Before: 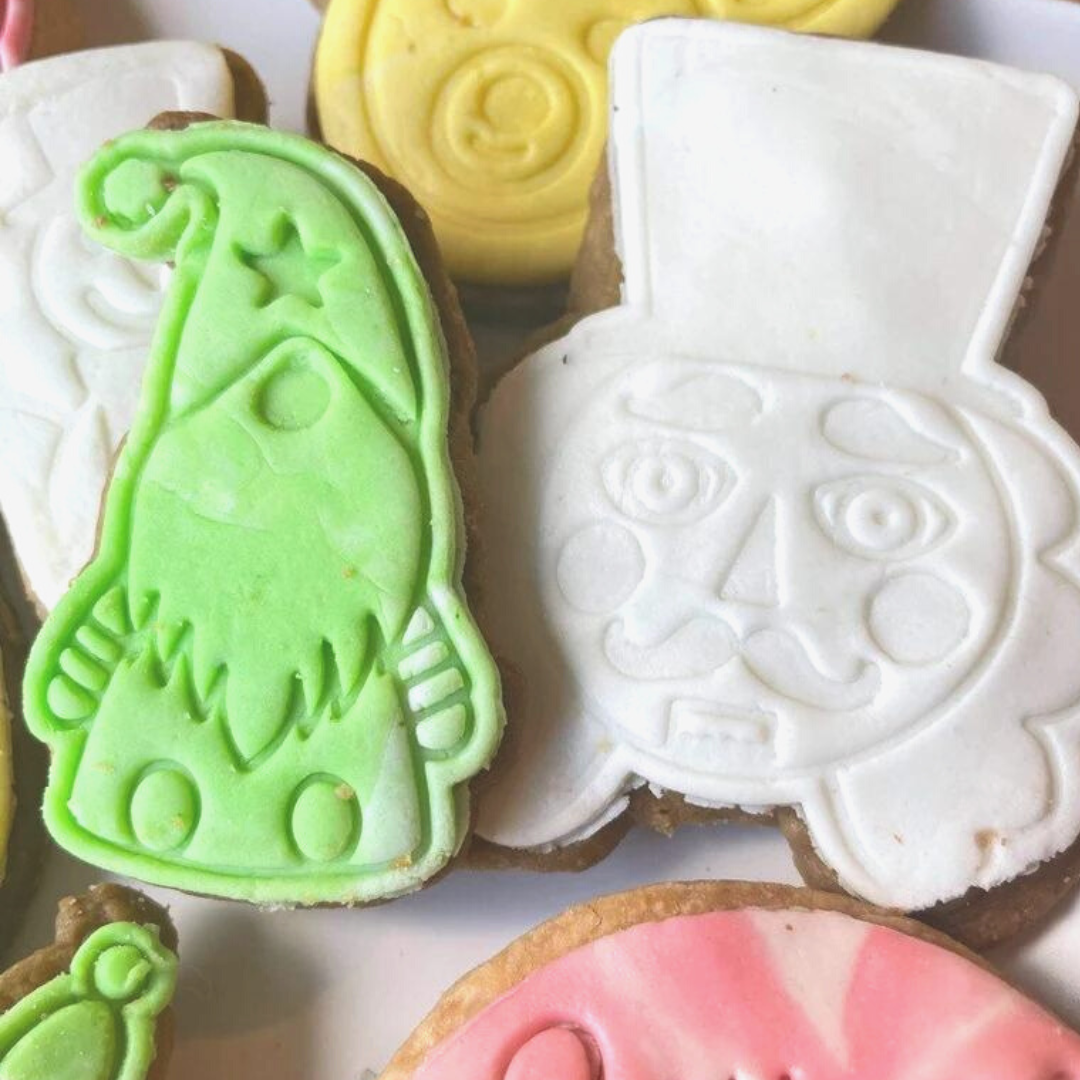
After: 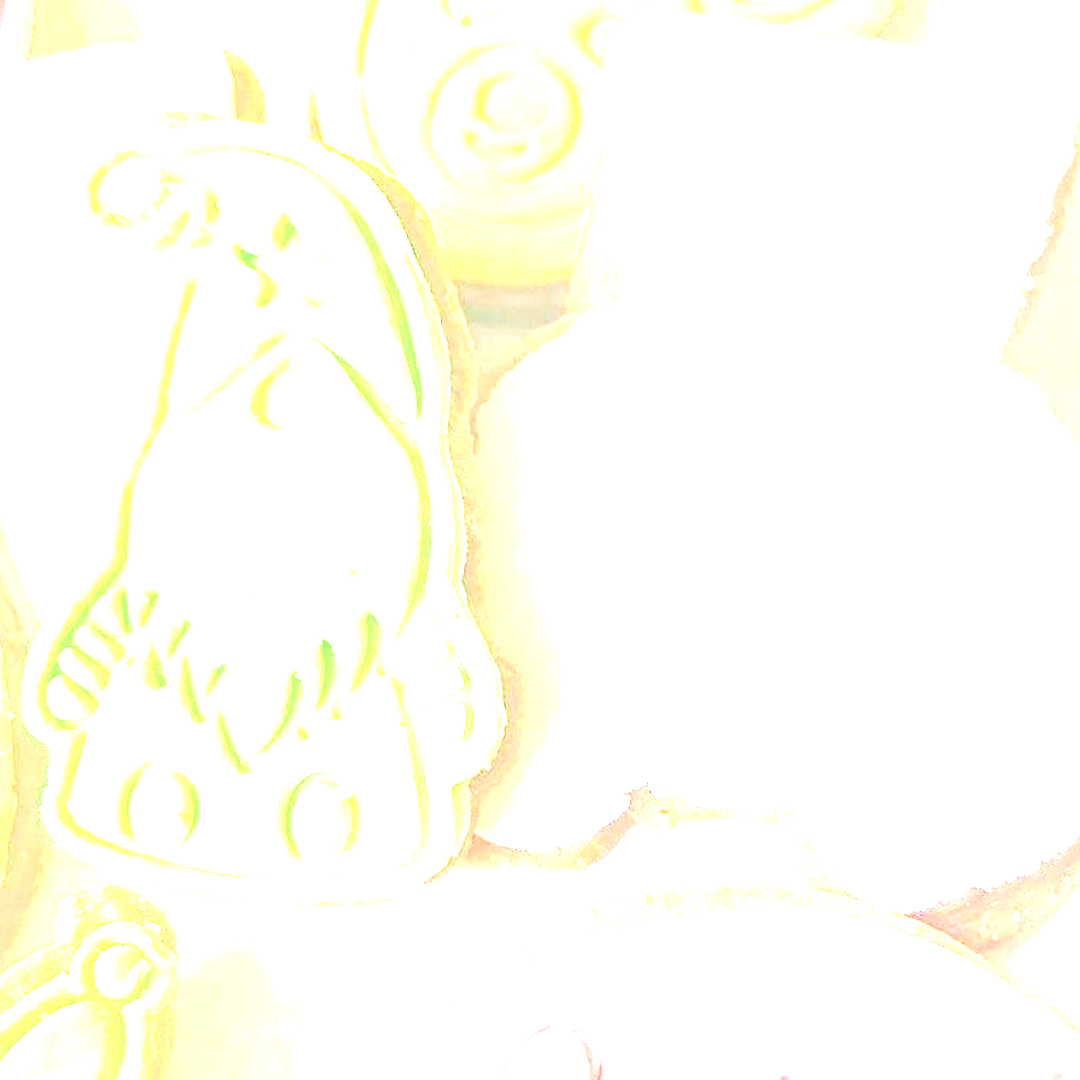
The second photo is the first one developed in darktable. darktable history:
sharpen: on, module defaults
tone curve: curves: ch0 [(0, 0.021) (0.049, 0.044) (0.158, 0.113) (0.351, 0.331) (0.485, 0.505) (0.656, 0.696) (0.868, 0.887) (1, 0.969)]; ch1 [(0, 0) (0.322, 0.328) (0.434, 0.438) (0.473, 0.477) (0.502, 0.503) (0.522, 0.526) (0.564, 0.591) (0.602, 0.632) (0.677, 0.701) (0.859, 0.885) (1, 1)]; ch2 [(0, 0) (0.33, 0.301) (0.452, 0.434) (0.502, 0.505) (0.535, 0.554) (0.565, 0.598) (0.618, 0.629) (1, 1)], color space Lab, linked channels, preserve colors none
exposure: black level correction 0, exposure 4.027 EV, compensate highlight preservation false
